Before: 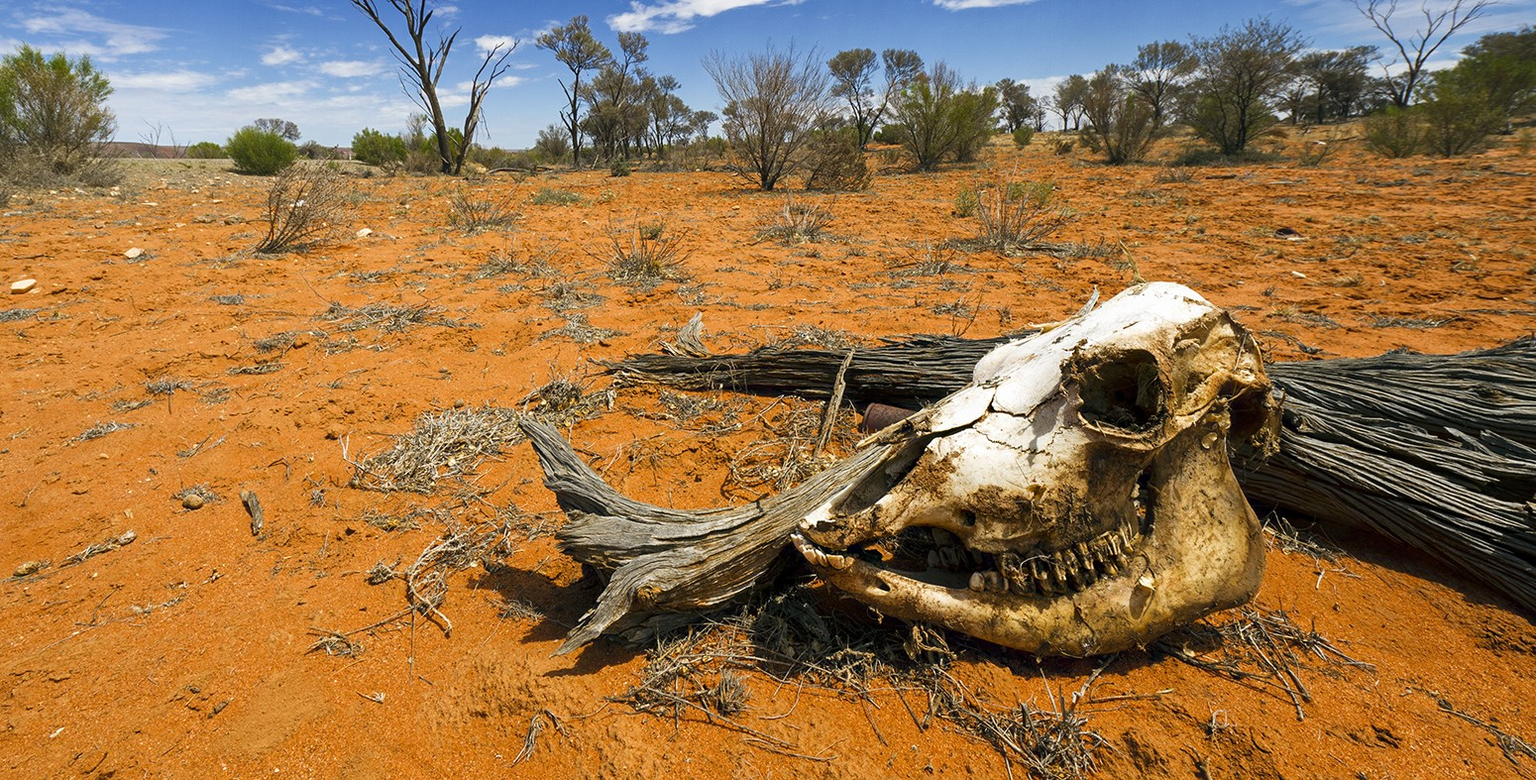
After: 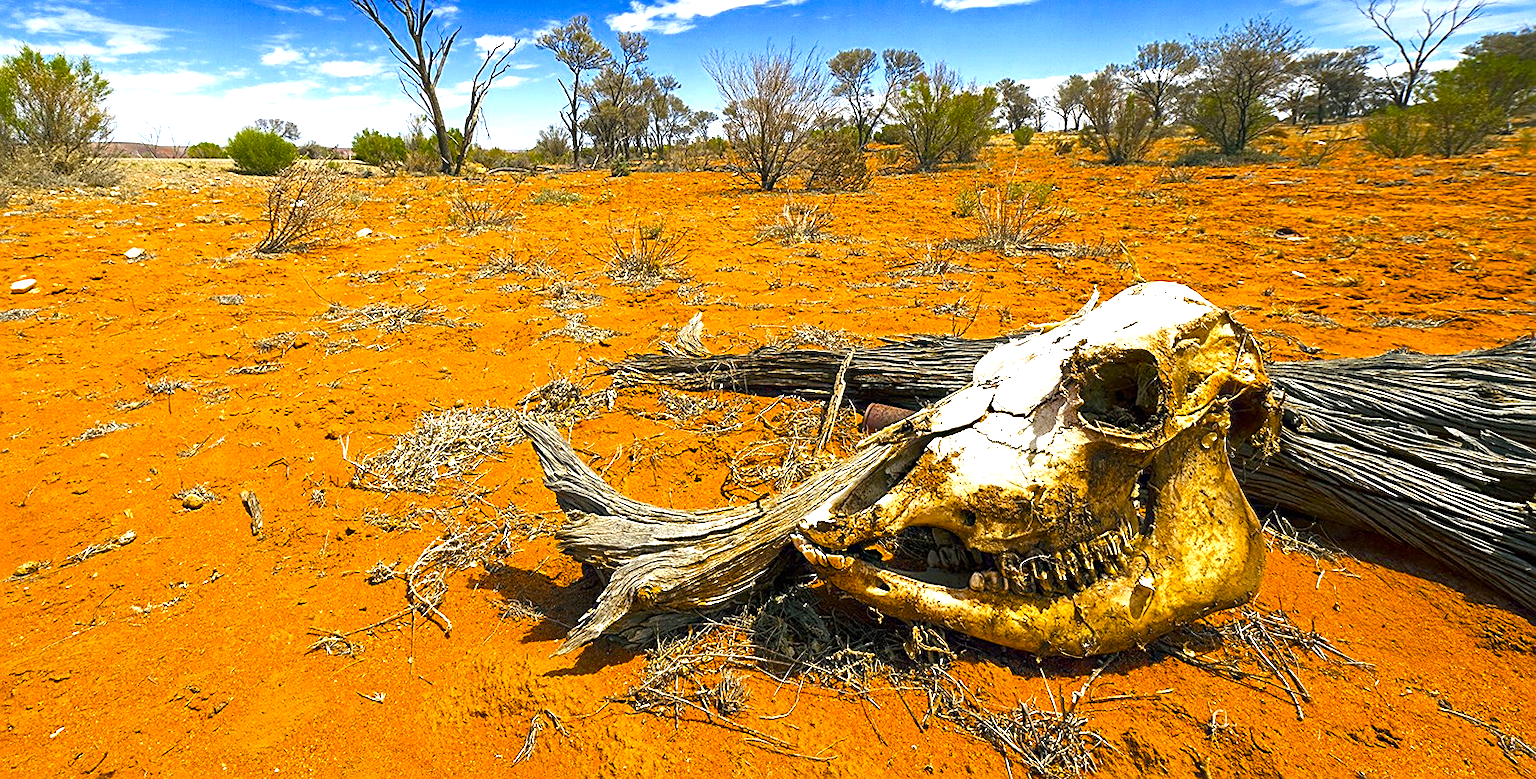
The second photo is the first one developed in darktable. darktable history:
exposure: black level correction 0, exposure 1.096 EV, compensate highlight preservation false
color balance rgb: linear chroma grading › global chroma 8.781%, perceptual saturation grading › global saturation 19.673%, global vibrance -1.172%, saturation formula JzAzBz (2021)
sharpen: on, module defaults
